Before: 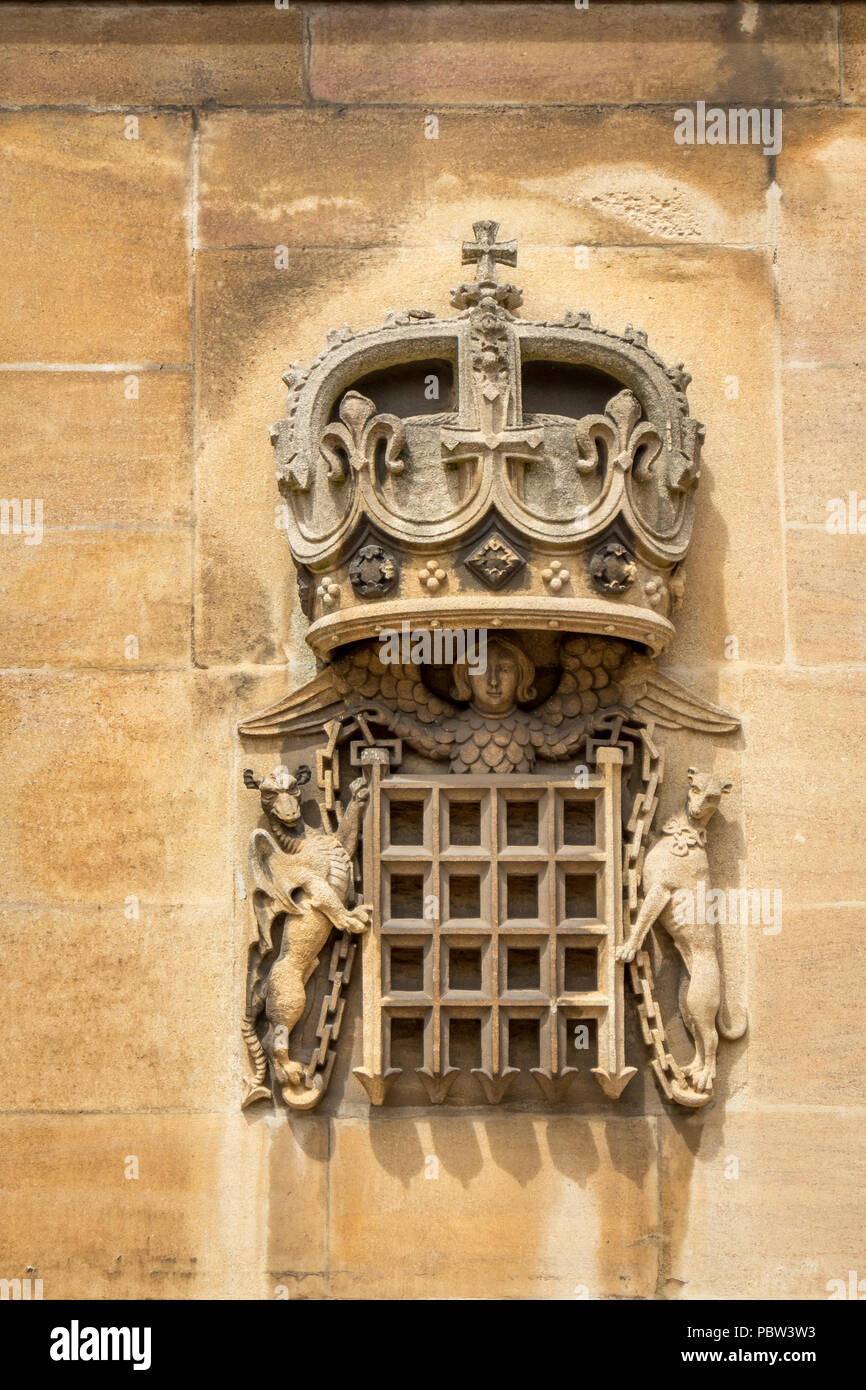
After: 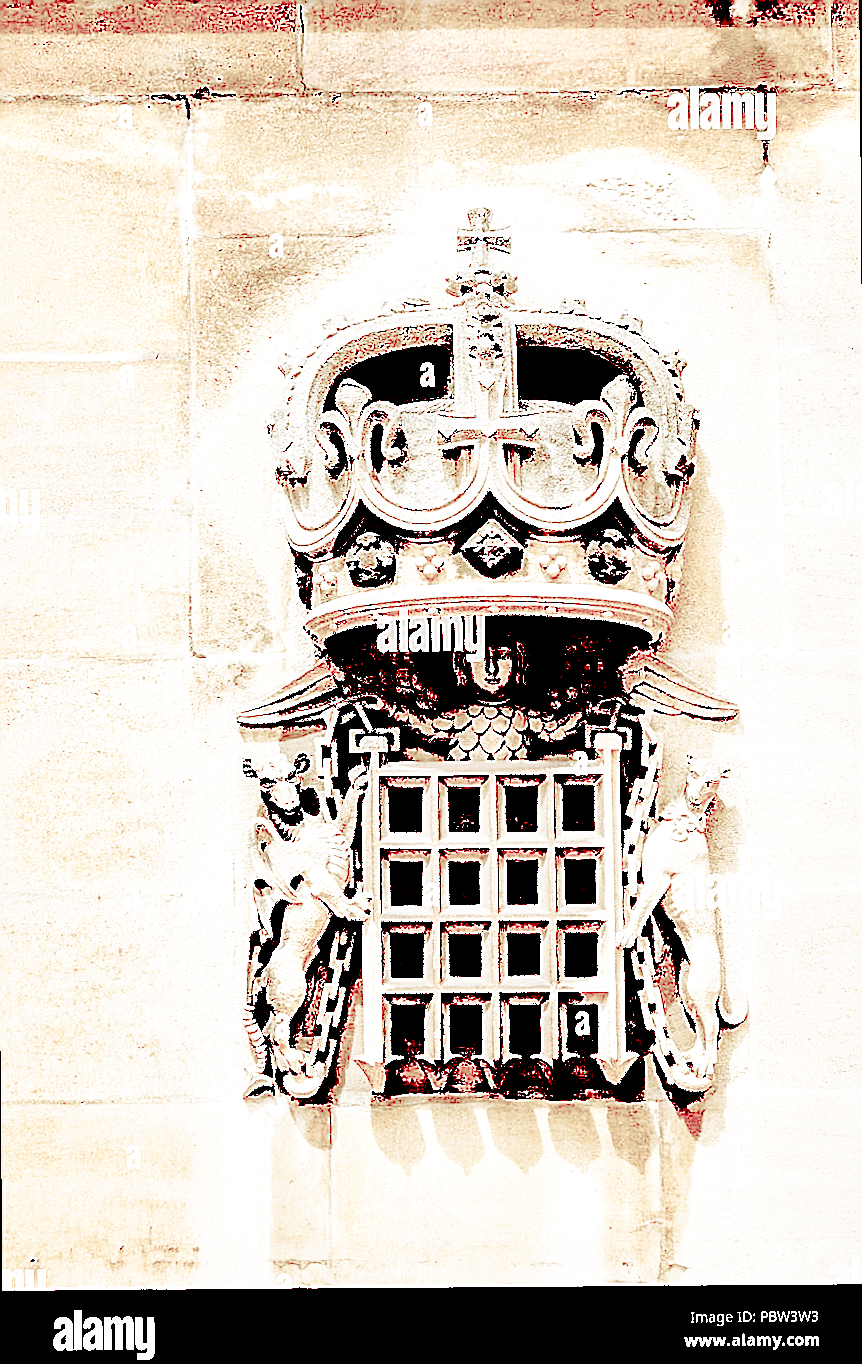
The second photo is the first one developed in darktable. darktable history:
exposure: black level correction 0.1, exposure 3 EV, compensate highlight preservation false
rotate and perspective: rotation -0.45°, automatic cropping original format, crop left 0.008, crop right 0.992, crop top 0.012, crop bottom 0.988
sharpen: radius 1.4, amount 1.25, threshold 0.7
filmic rgb: white relative exposure 8 EV, threshold 3 EV, structure ↔ texture 100%, target black luminance 0%, hardness 2.44, latitude 76.53%, contrast 0.562, shadows ↔ highlights balance 0%, preserve chrominance no, color science v4 (2020), iterations of high-quality reconstruction 10, type of noise poissonian, enable highlight reconstruction true
color balance rgb: perceptual saturation grading › global saturation 20%, perceptual saturation grading › highlights -50%, perceptual saturation grading › shadows 30%
local contrast: mode bilateral grid, contrast 20, coarseness 50, detail 130%, midtone range 0.2
